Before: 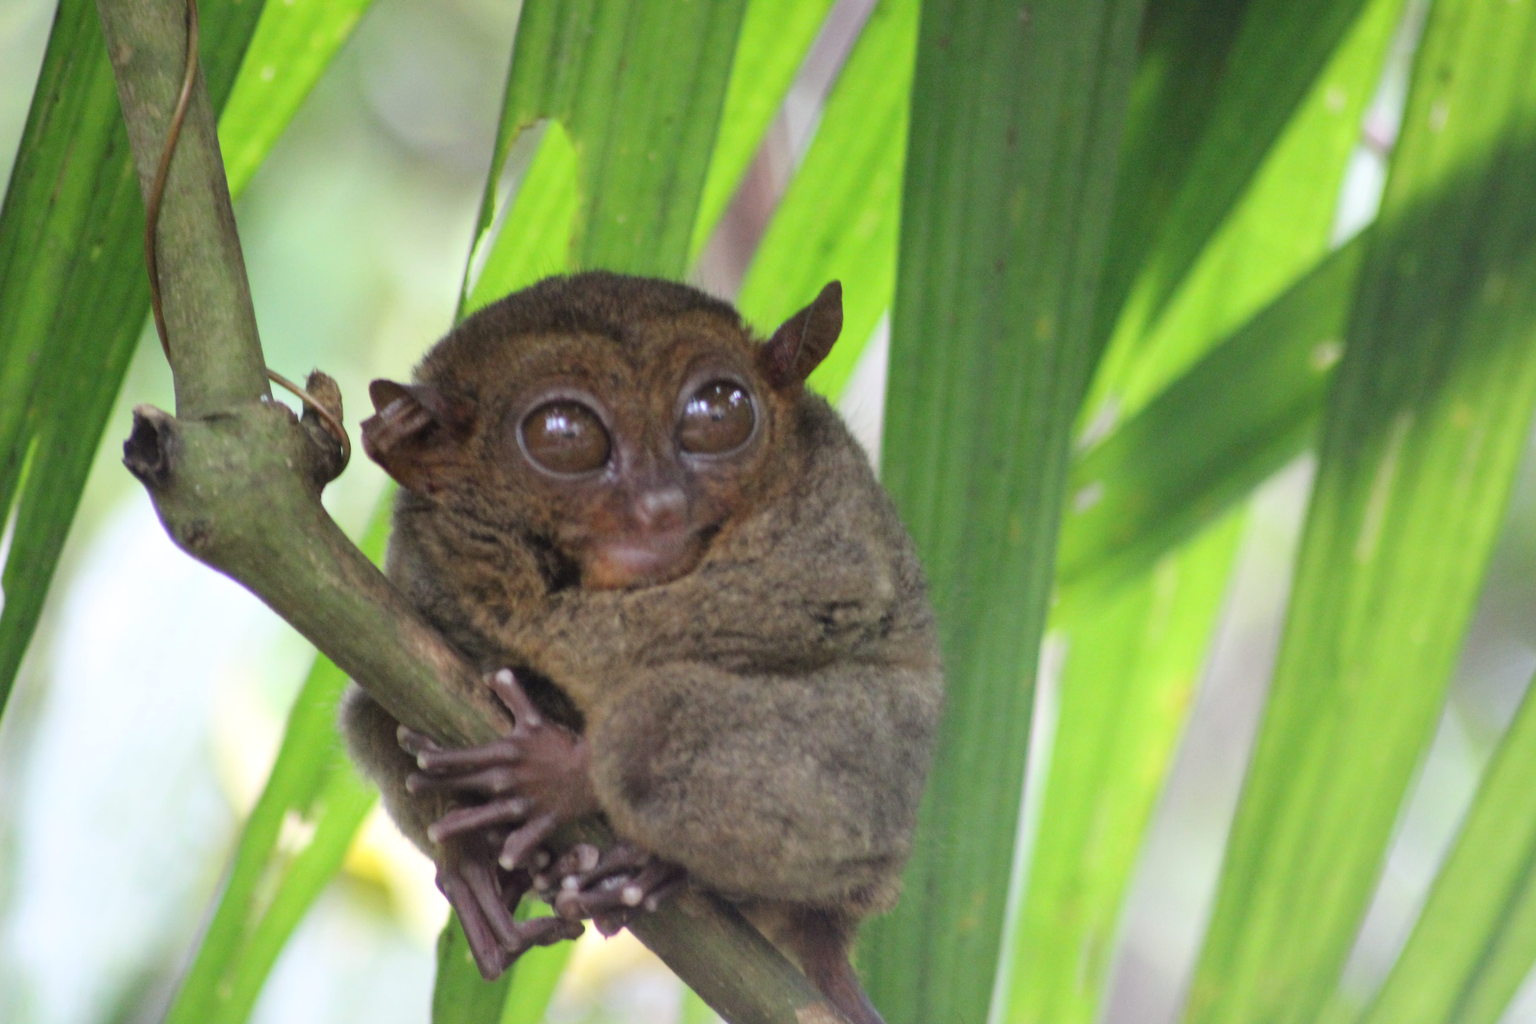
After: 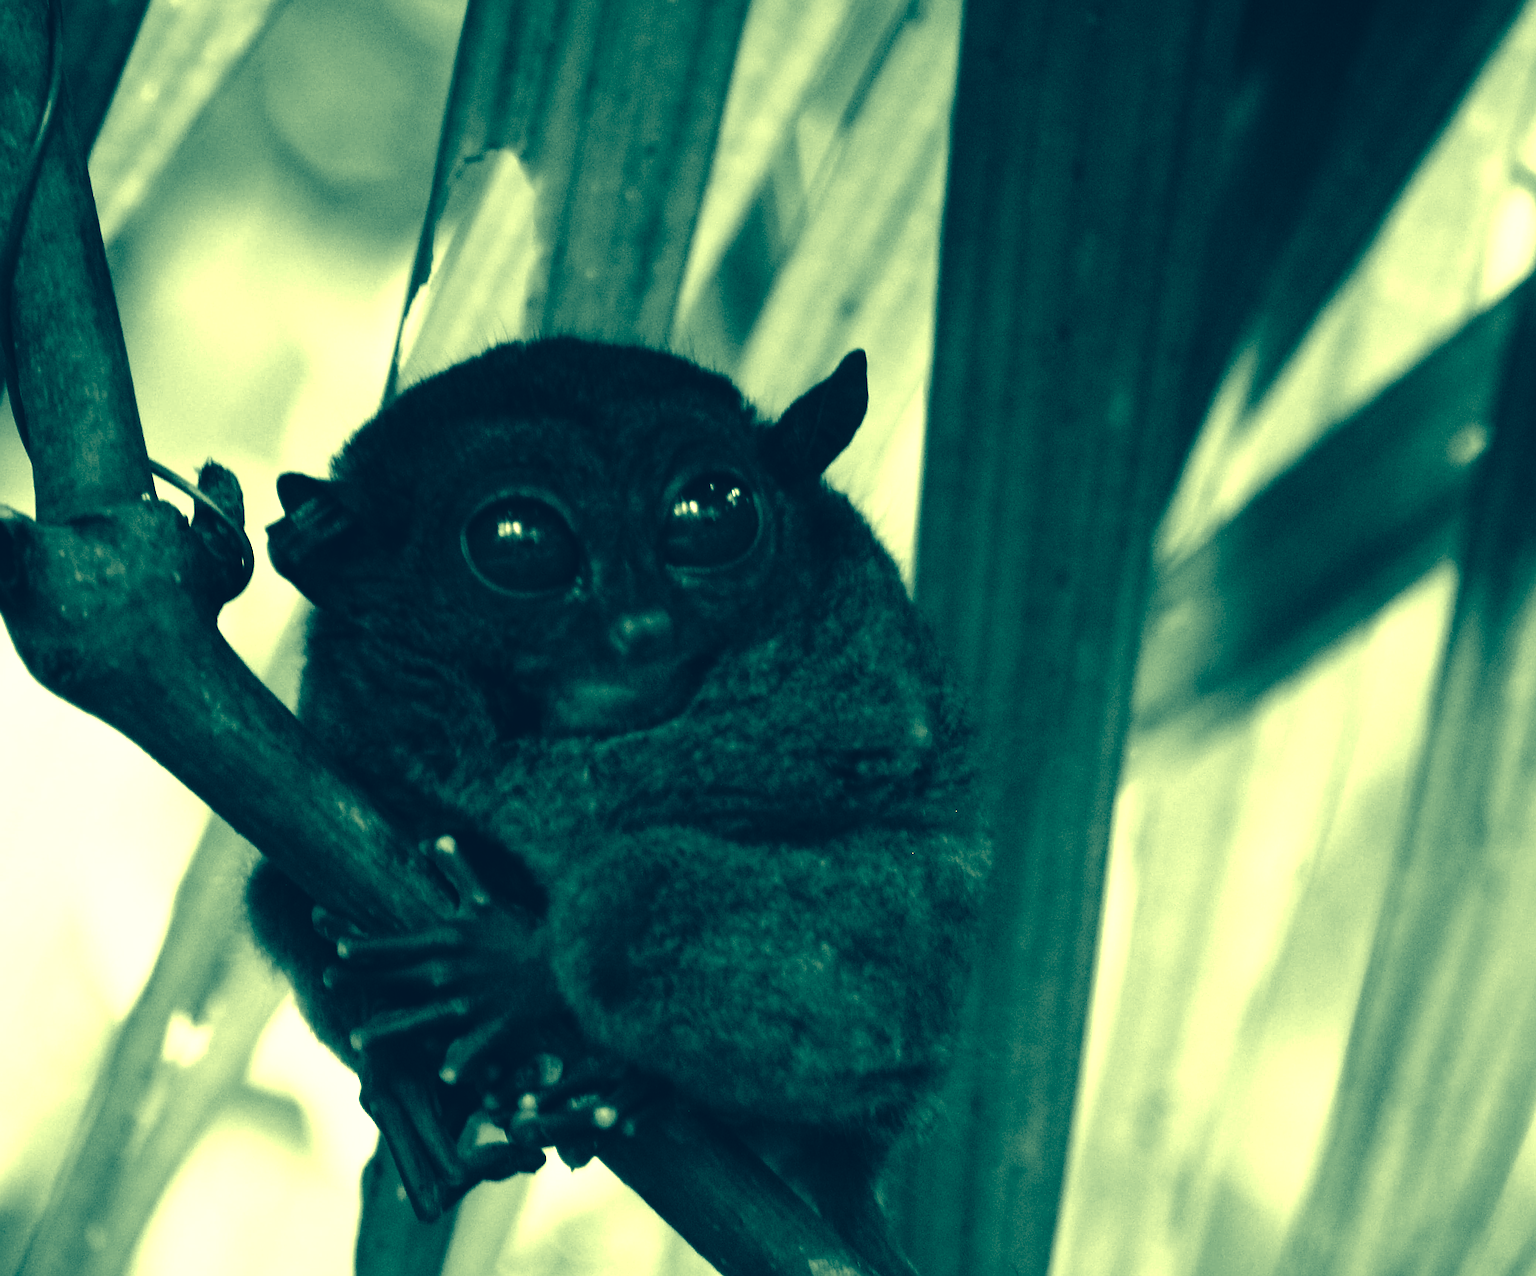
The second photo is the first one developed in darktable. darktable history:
crop and rotate: left 9.597%, right 10.195%
tone equalizer: -8 EV -0.75 EV, -7 EV -0.7 EV, -6 EV -0.6 EV, -5 EV -0.4 EV, -3 EV 0.4 EV, -2 EV 0.6 EV, -1 EV 0.7 EV, +0 EV 0.75 EV, edges refinement/feathering 500, mask exposure compensation -1.57 EV, preserve details no
color calibration: illuminant as shot in camera, x 0.366, y 0.378, temperature 4425.7 K, saturation algorithm version 1 (2020)
sharpen: radius 2.543, amount 0.636
color correction: highlights a* -15.58, highlights b* 40, shadows a* -40, shadows b* -26.18
contrast brightness saturation: contrast -0.03, brightness -0.59, saturation -1
